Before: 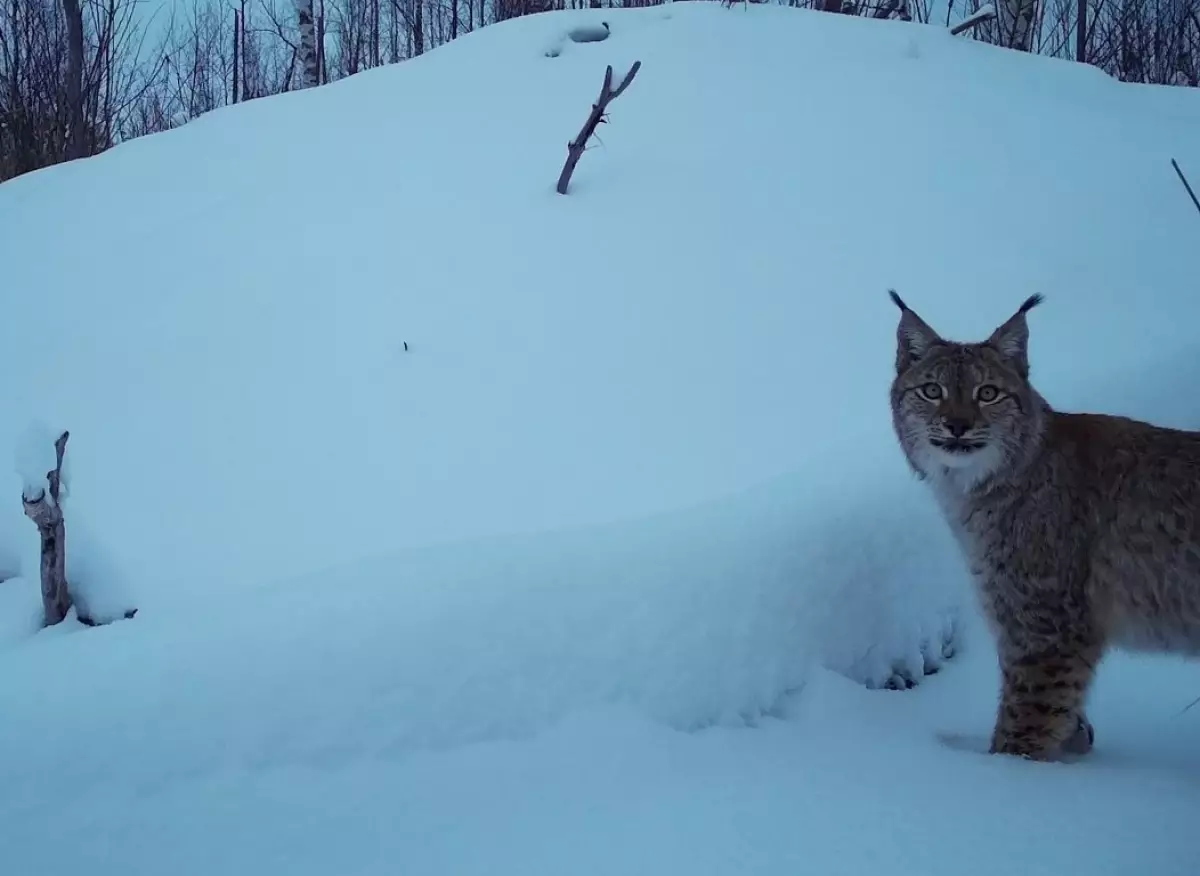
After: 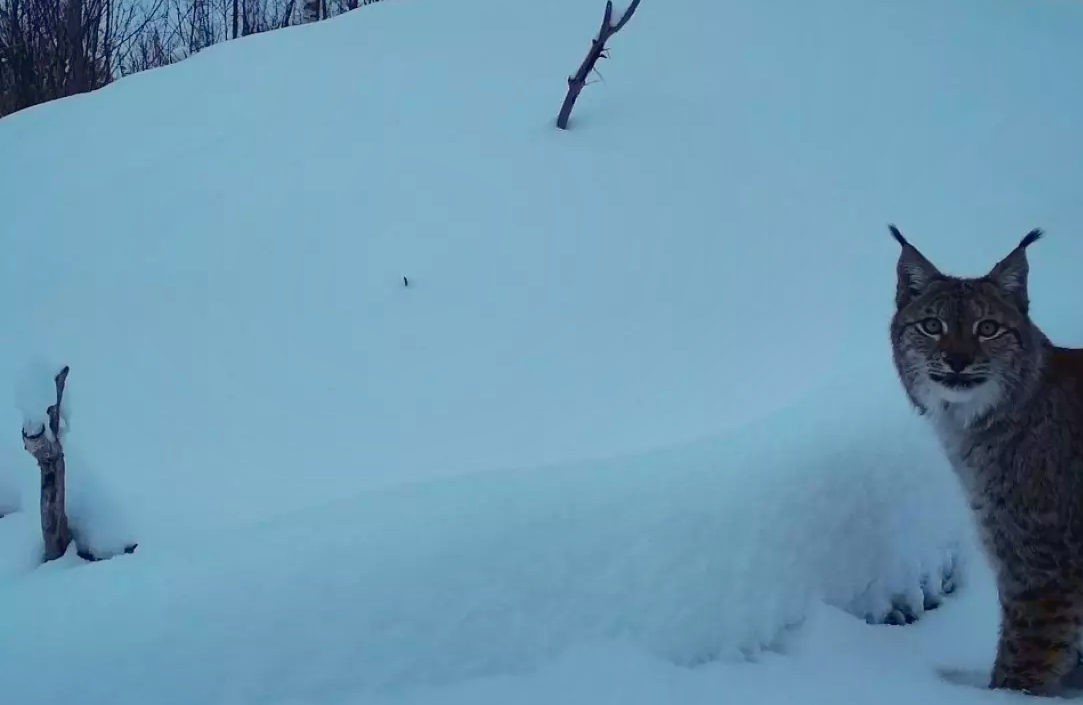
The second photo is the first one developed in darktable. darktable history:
shadows and highlights: shadows 40, highlights -60
tone curve: curves: ch0 [(0.003, 0.023) (0.071, 0.052) (0.236, 0.197) (0.466, 0.557) (0.625, 0.761) (0.783, 0.9) (0.994, 0.968)]; ch1 [(0, 0) (0.262, 0.227) (0.417, 0.386) (0.469, 0.467) (0.502, 0.498) (0.528, 0.53) (0.573, 0.579) (0.605, 0.621) (0.644, 0.671) (0.686, 0.728) (0.994, 0.987)]; ch2 [(0, 0) (0.262, 0.188) (0.385, 0.353) (0.427, 0.424) (0.495, 0.493) (0.515, 0.54) (0.547, 0.561) (0.589, 0.613) (0.644, 0.748) (1, 1)], color space Lab, independent channels, preserve colors none
crop: top 7.49%, right 9.717%, bottom 11.943%
exposure: exposure -0.462 EV, compensate highlight preservation false
